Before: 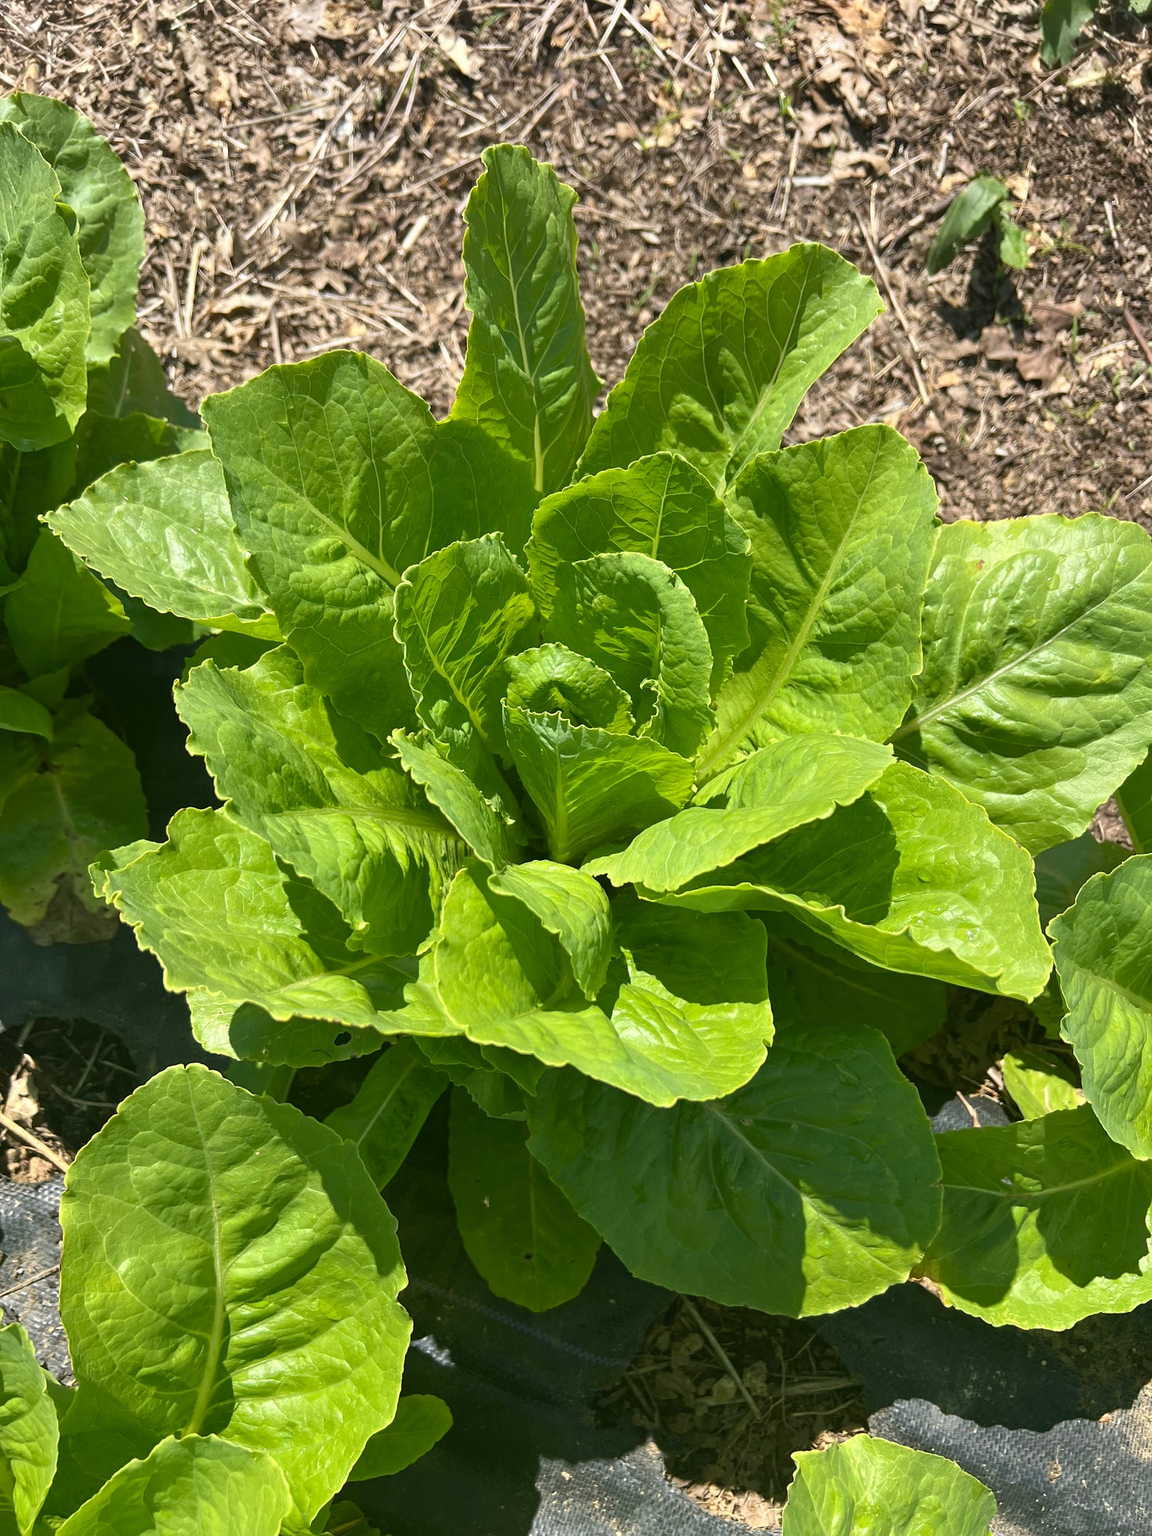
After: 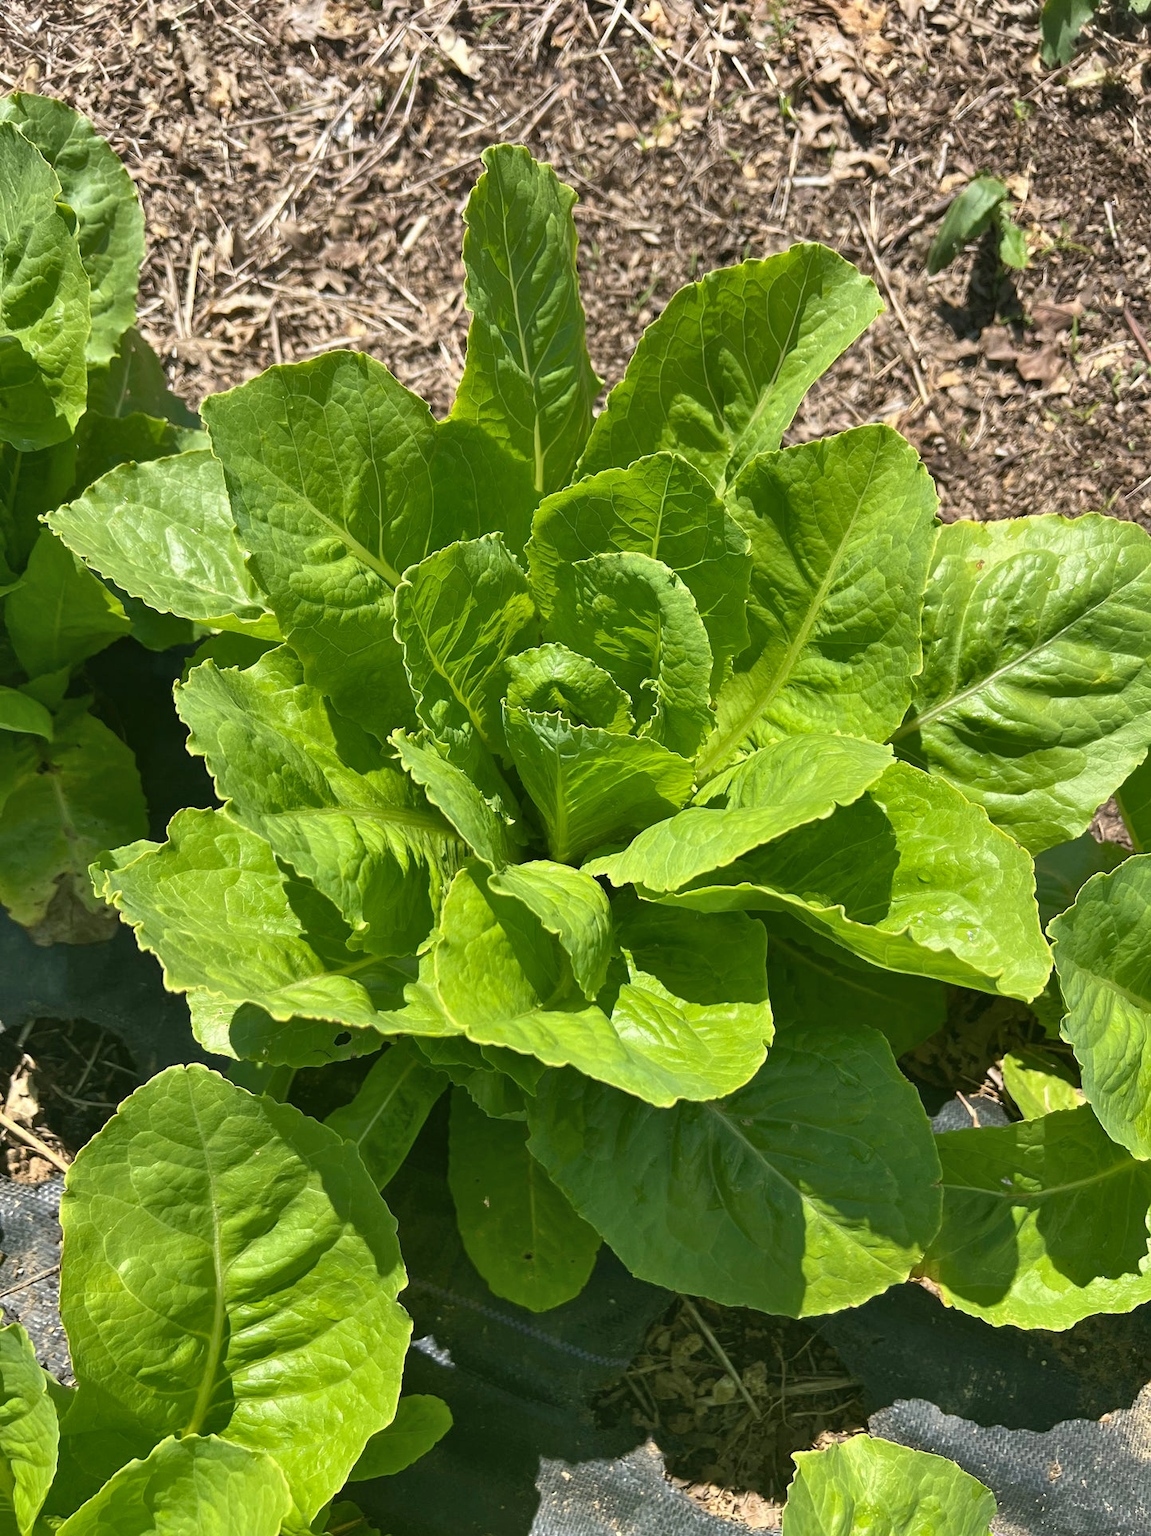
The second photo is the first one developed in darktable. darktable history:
shadows and highlights: shadows 52.62, soften with gaussian
